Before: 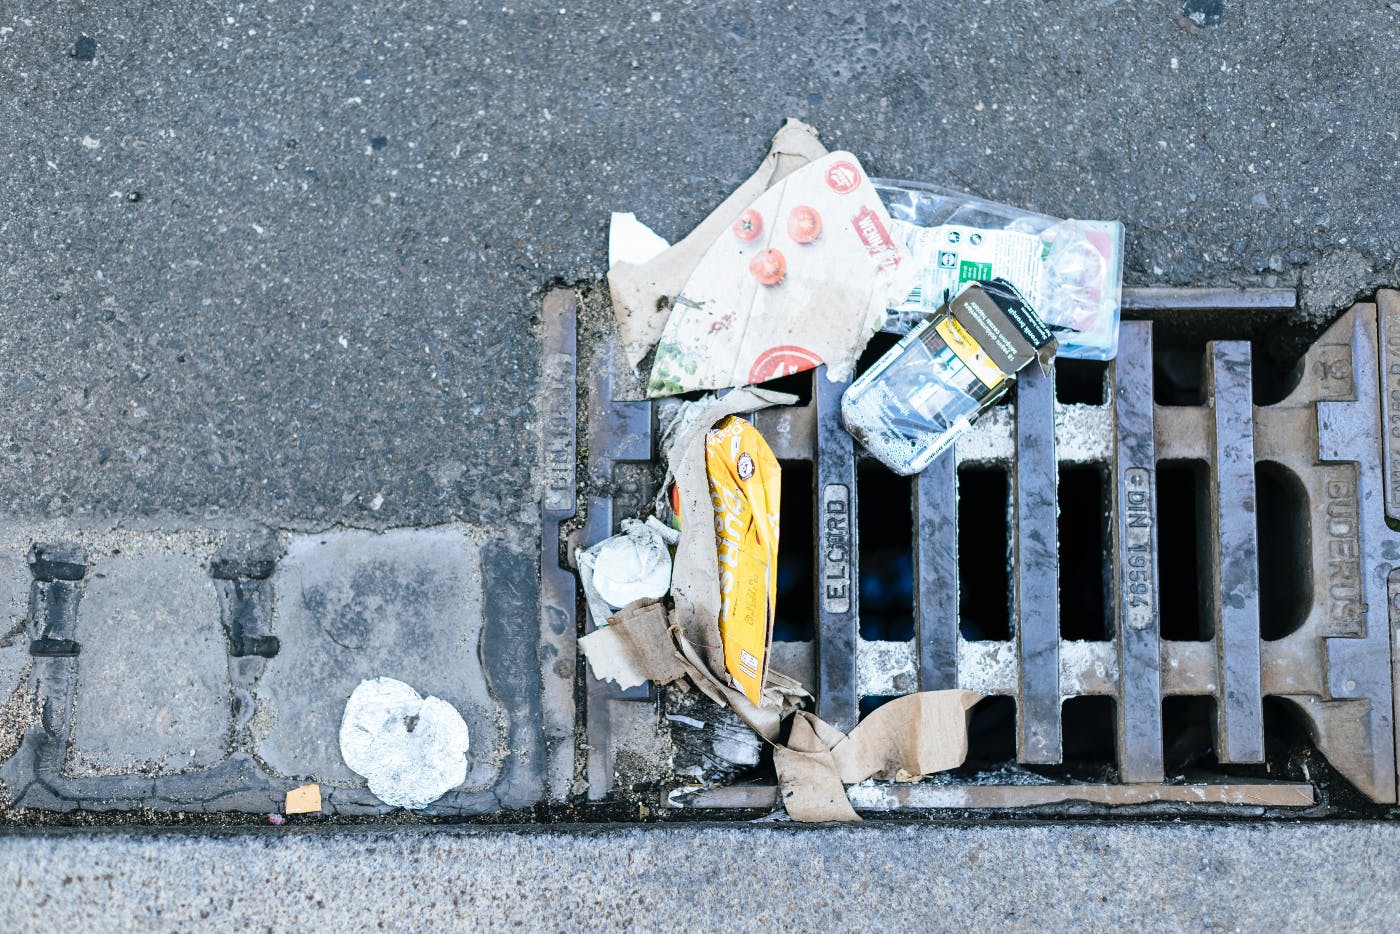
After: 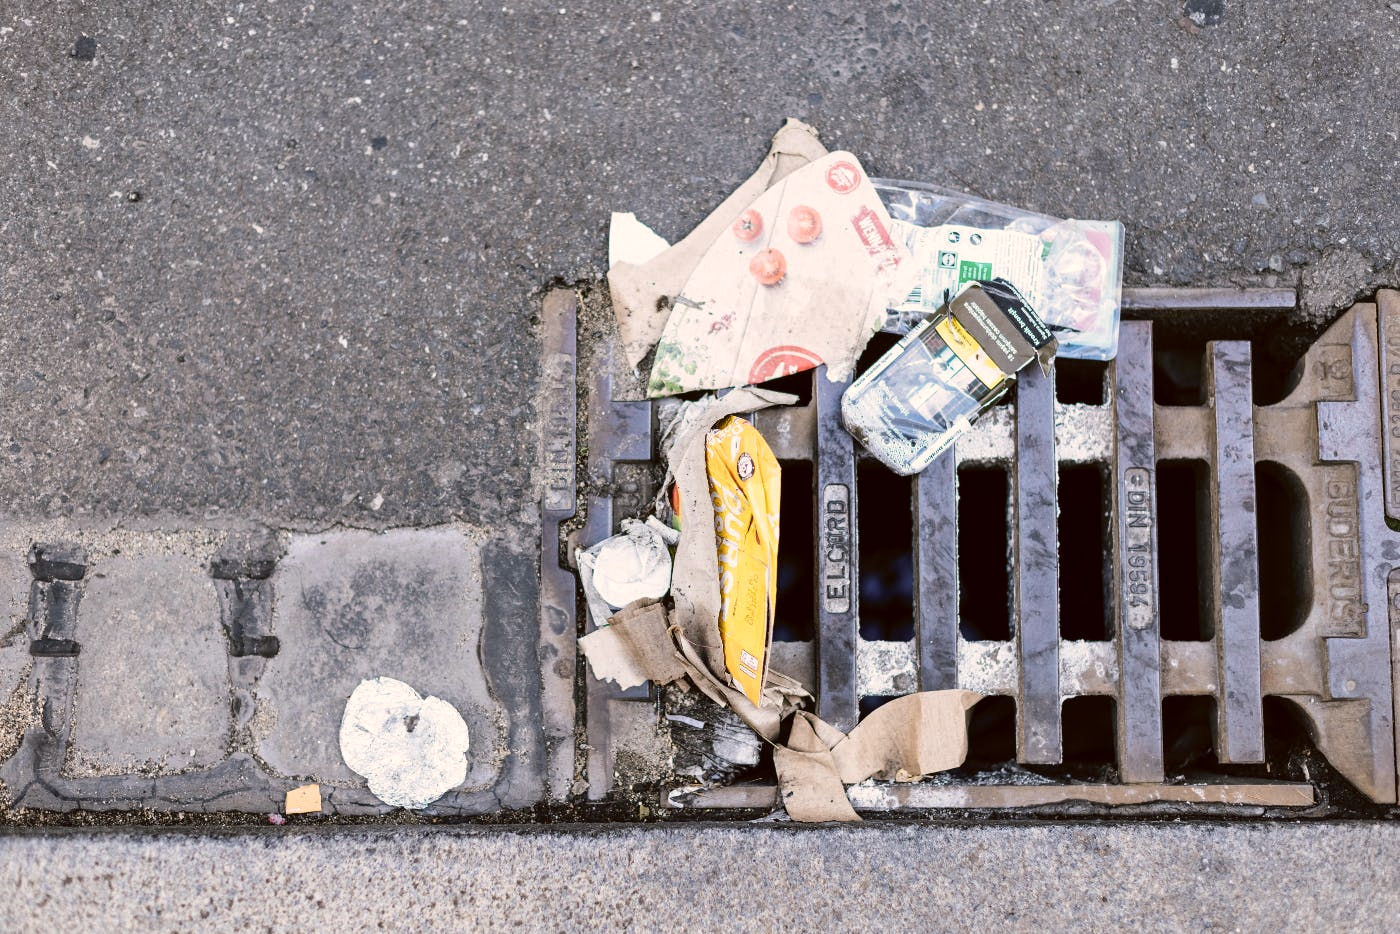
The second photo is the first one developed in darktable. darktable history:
color correction: highlights a* 6.21, highlights b* 7.75, shadows a* 6.4, shadows b* 7.51, saturation 0.898
